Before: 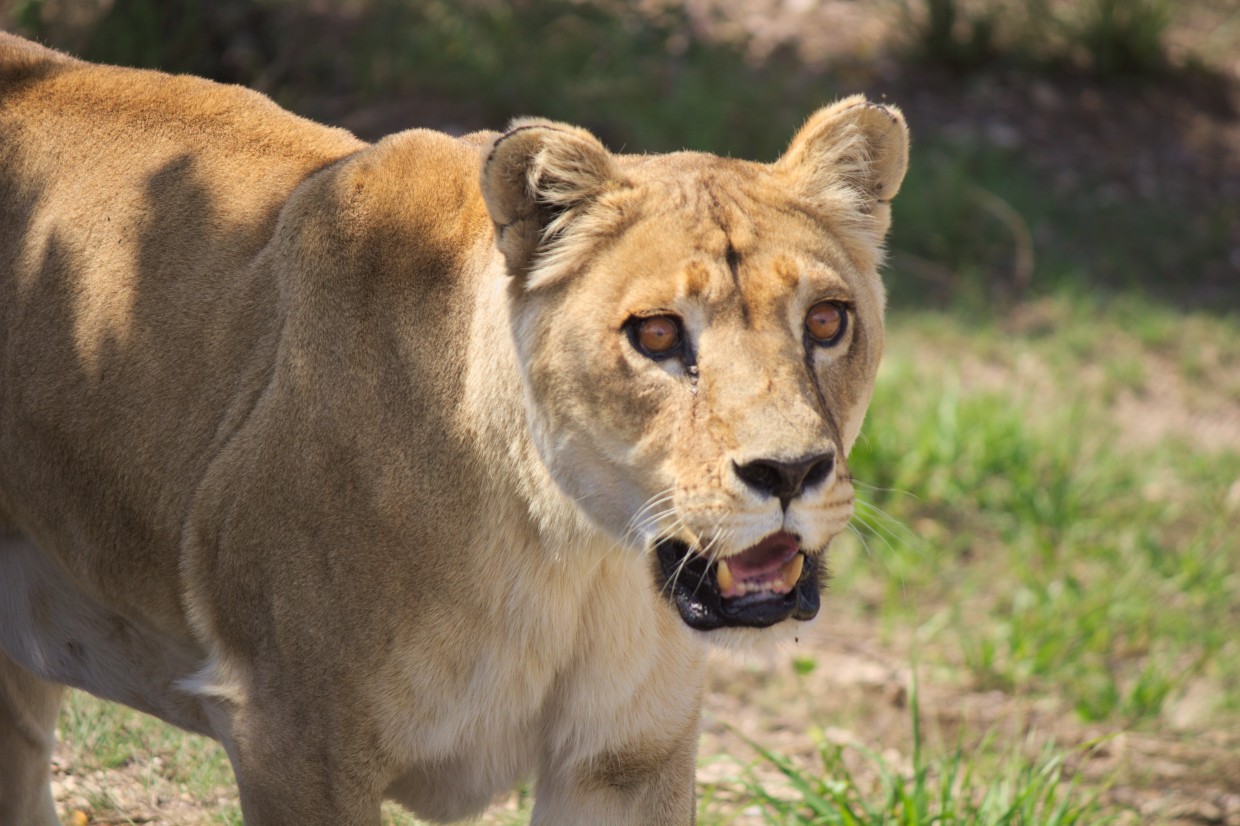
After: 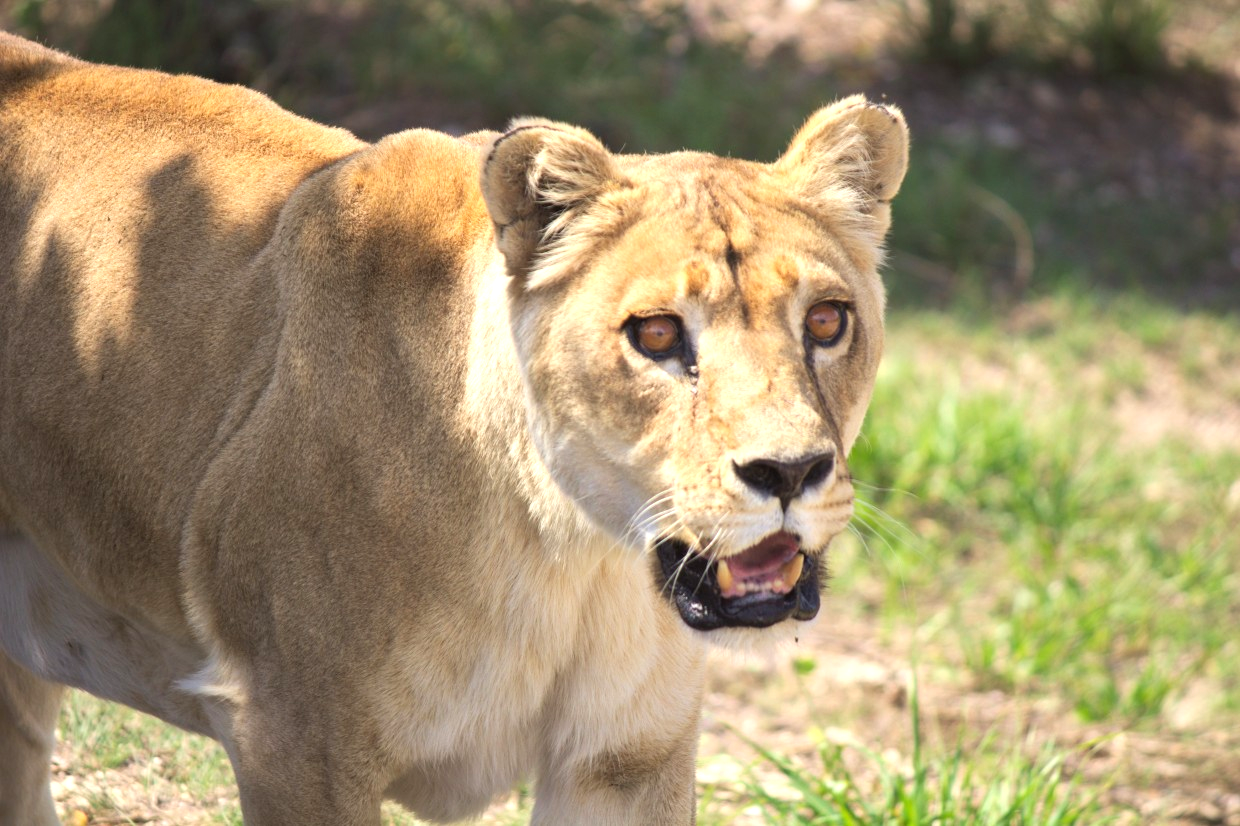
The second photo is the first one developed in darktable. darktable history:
exposure: black level correction 0, exposure 0.69 EV, compensate exposure bias true, compensate highlight preservation false
